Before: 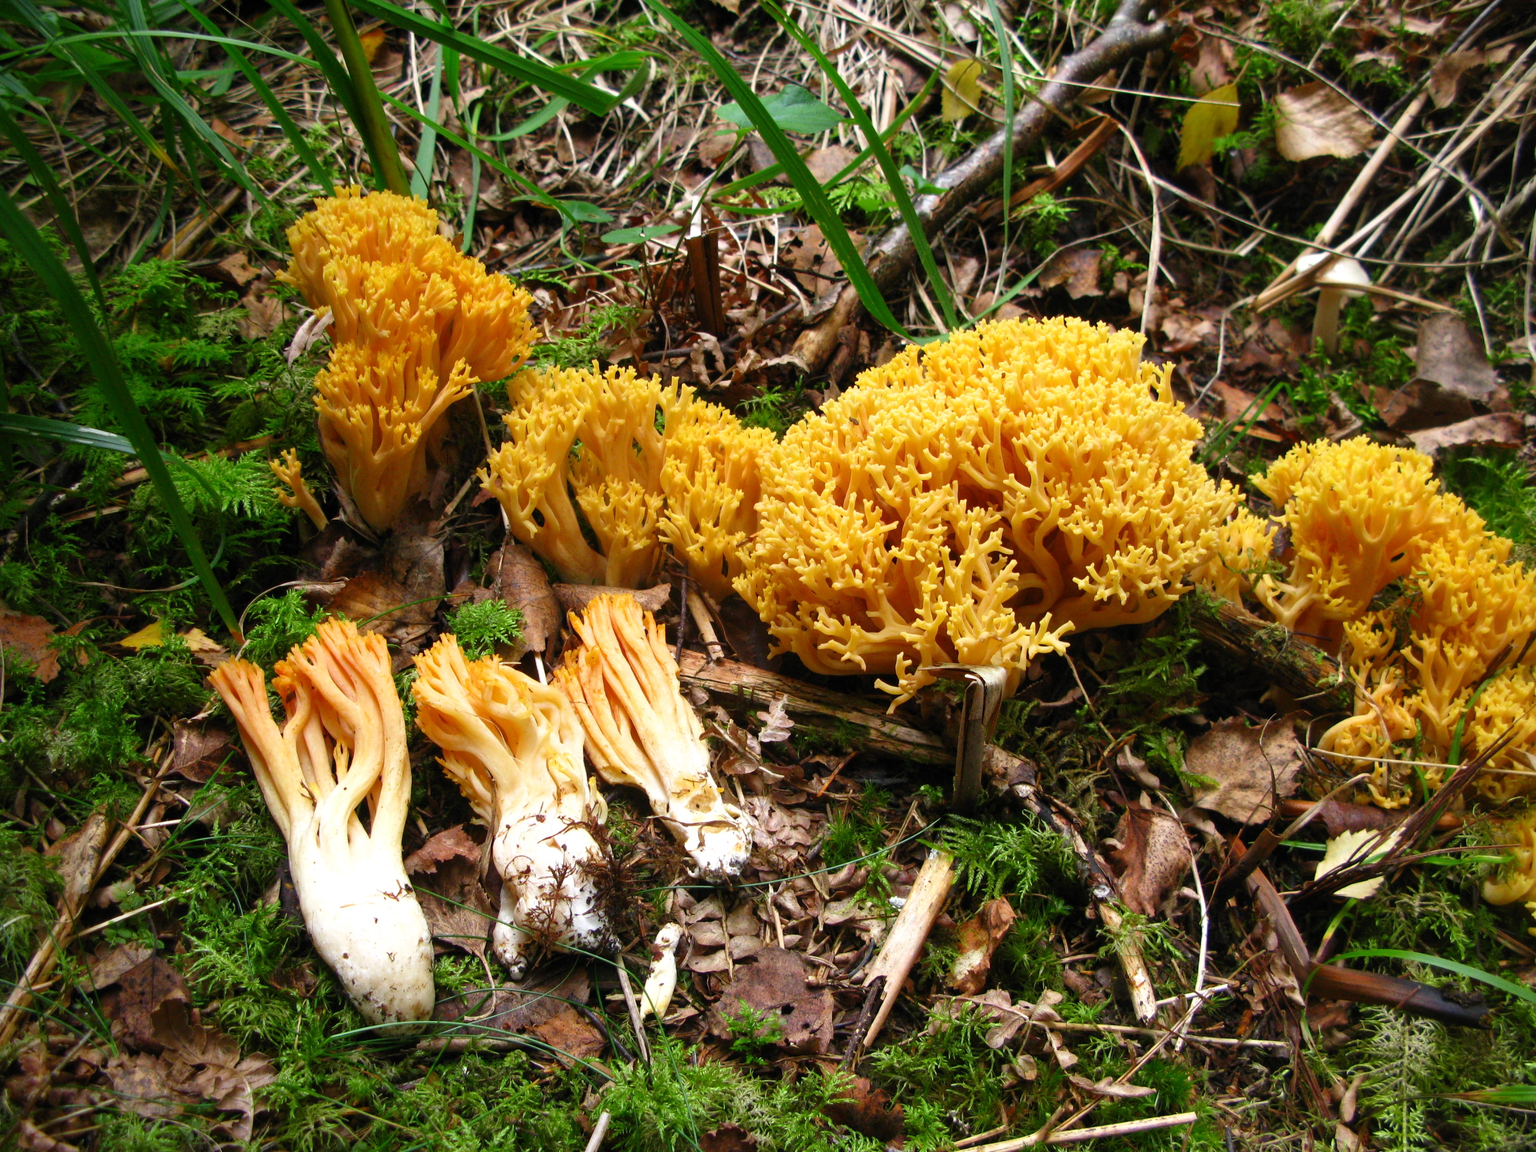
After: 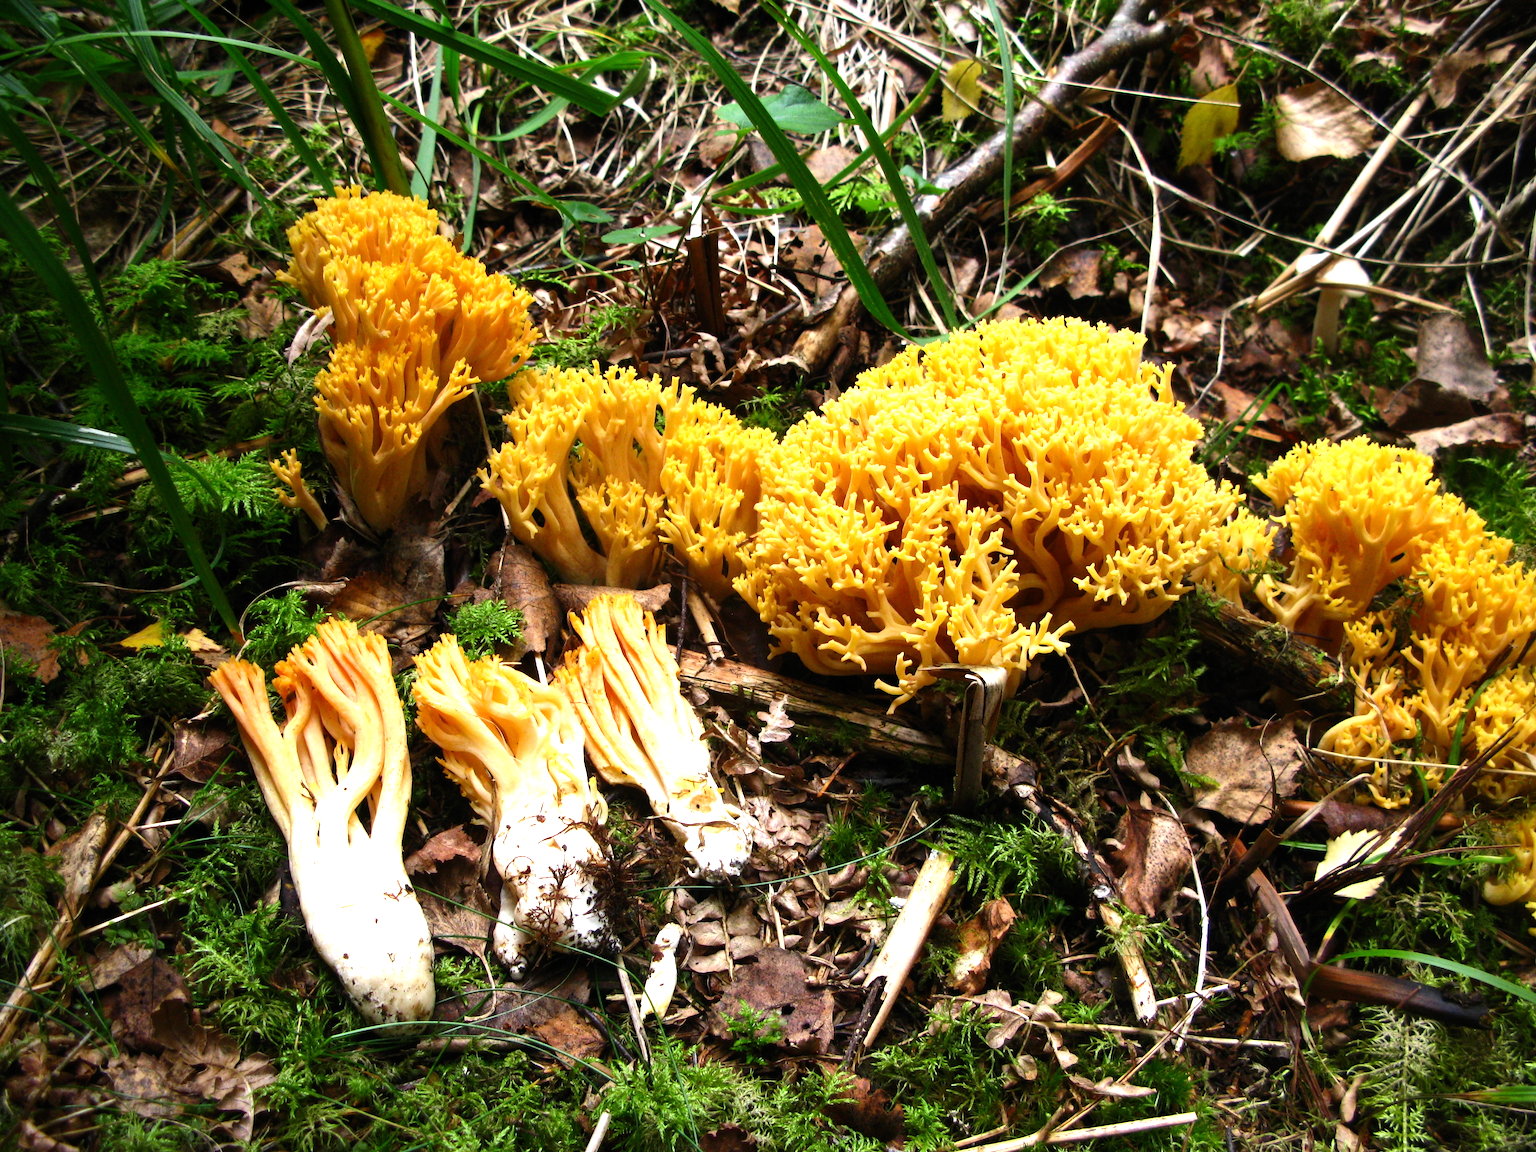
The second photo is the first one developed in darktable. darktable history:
tone equalizer: -8 EV -0.762 EV, -7 EV -0.711 EV, -6 EV -0.612 EV, -5 EV -0.405 EV, -3 EV 0.379 EV, -2 EV 0.6 EV, -1 EV 0.694 EV, +0 EV 0.751 EV, edges refinement/feathering 500, mask exposure compensation -1.57 EV, preserve details no
